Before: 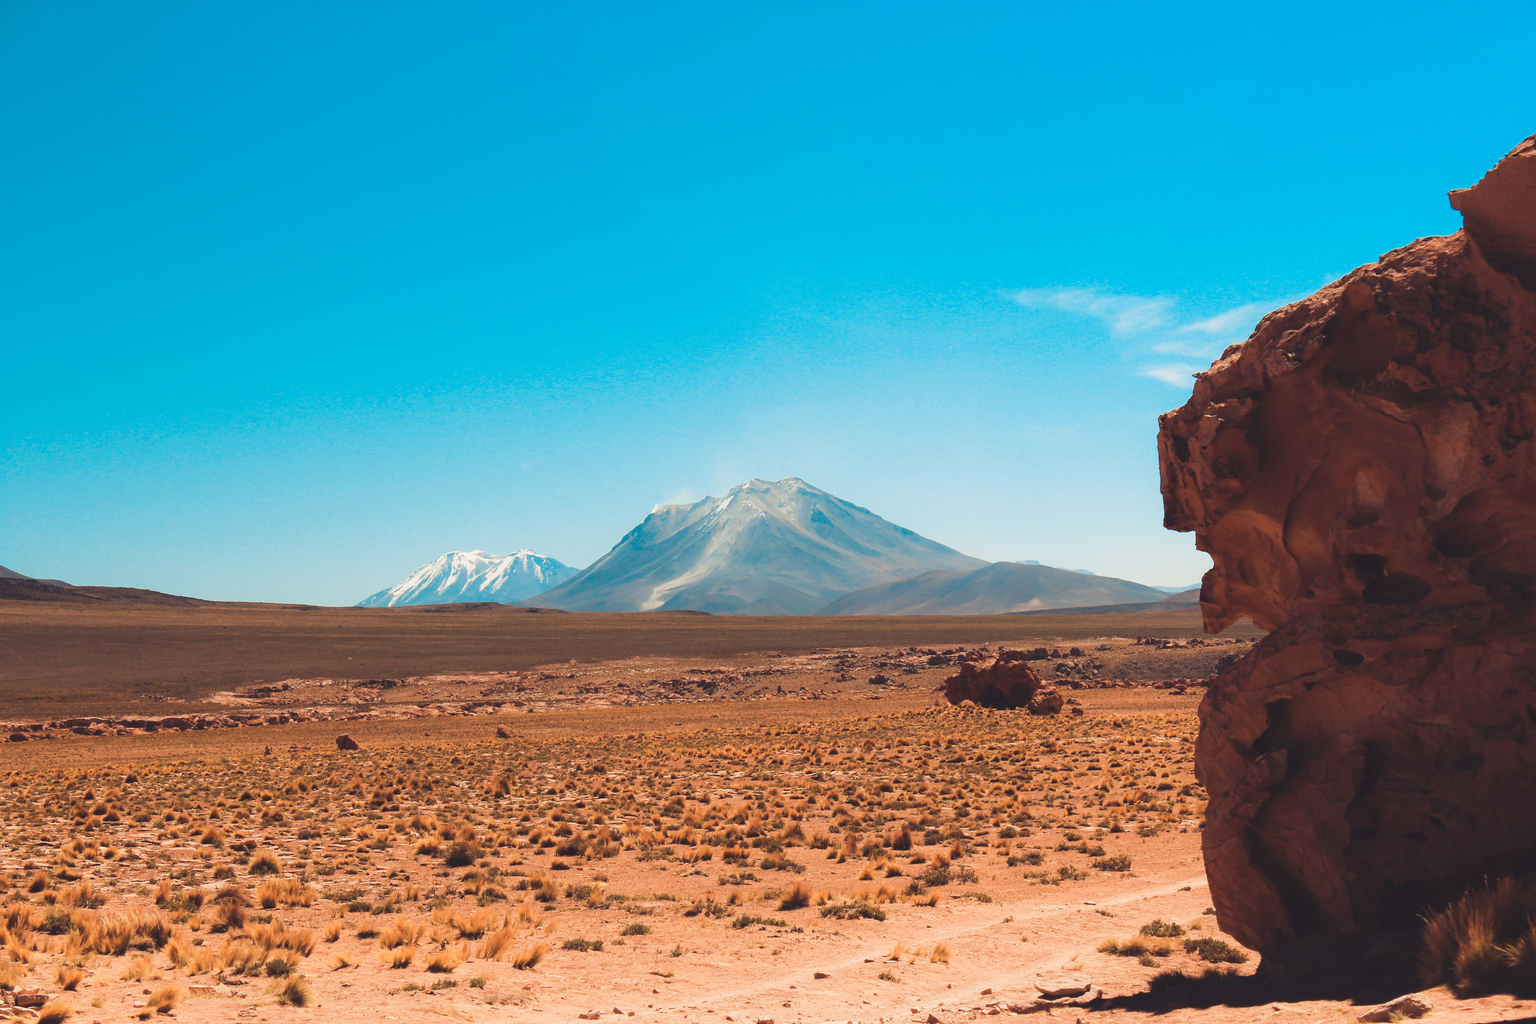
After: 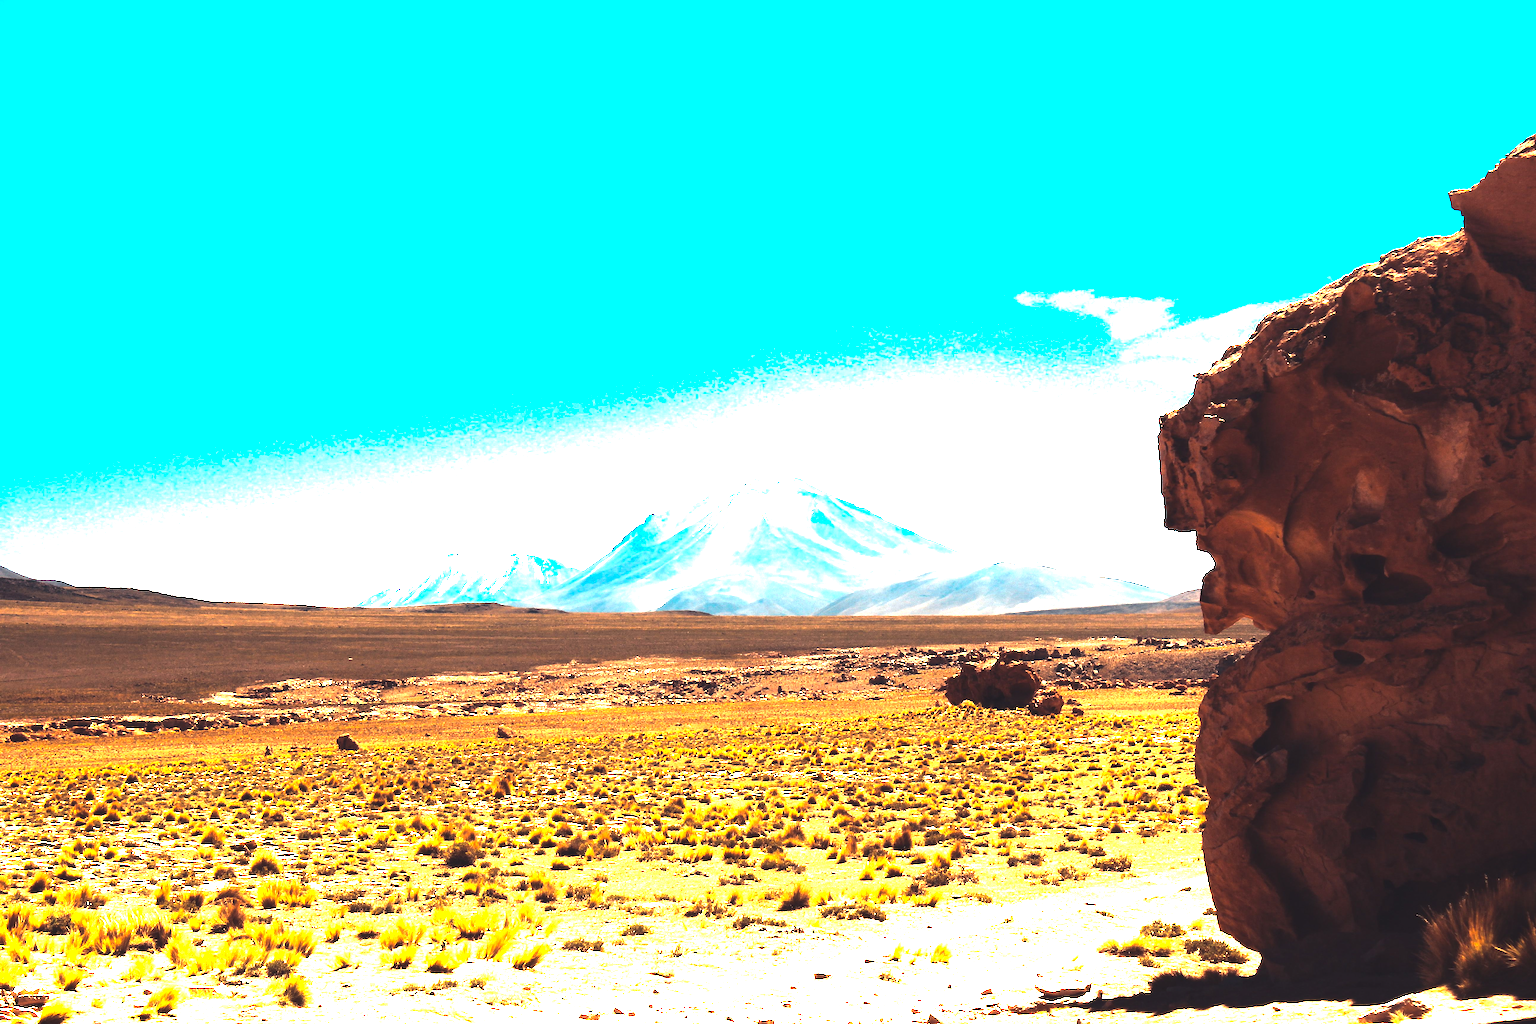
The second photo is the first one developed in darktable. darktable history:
color balance rgb: highlights gain › chroma 2%, highlights gain › hue 74.14°, perceptual saturation grading › global saturation 10.242%, perceptual brilliance grading › highlights 74.864%, perceptual brilliance grading › shadows -30.348%, global vibrance 9.957%
exposure: black level correction 0.001, exposure 0.499 EV, compensate exposure bias true, compensate highlight preservation false
